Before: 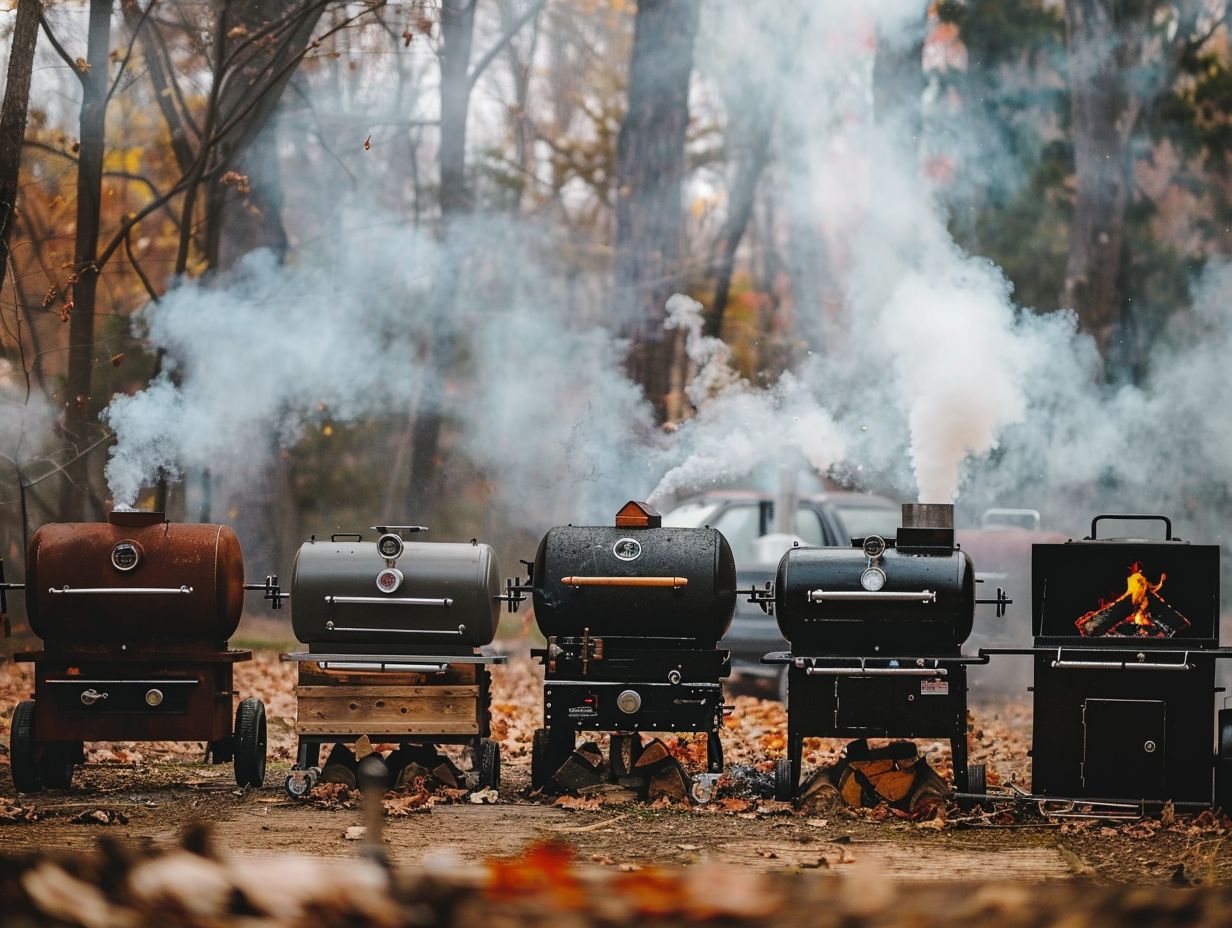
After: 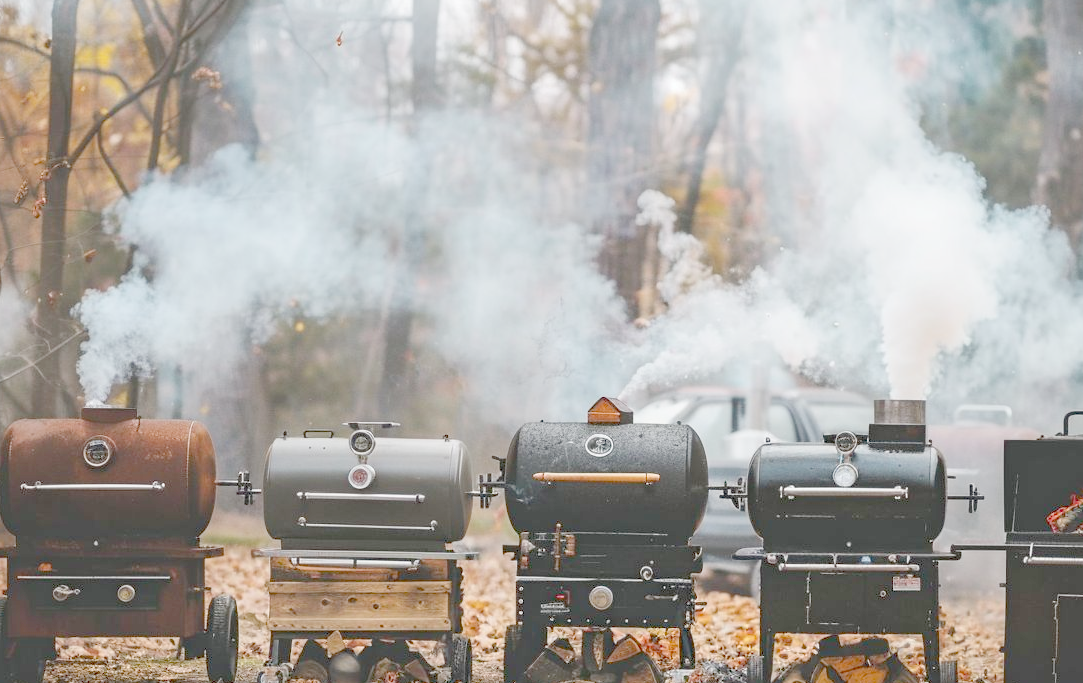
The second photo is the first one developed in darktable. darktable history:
crop and rotate: left 2.425%, top 11.305%, right 9.6%, bottom 15.08%
